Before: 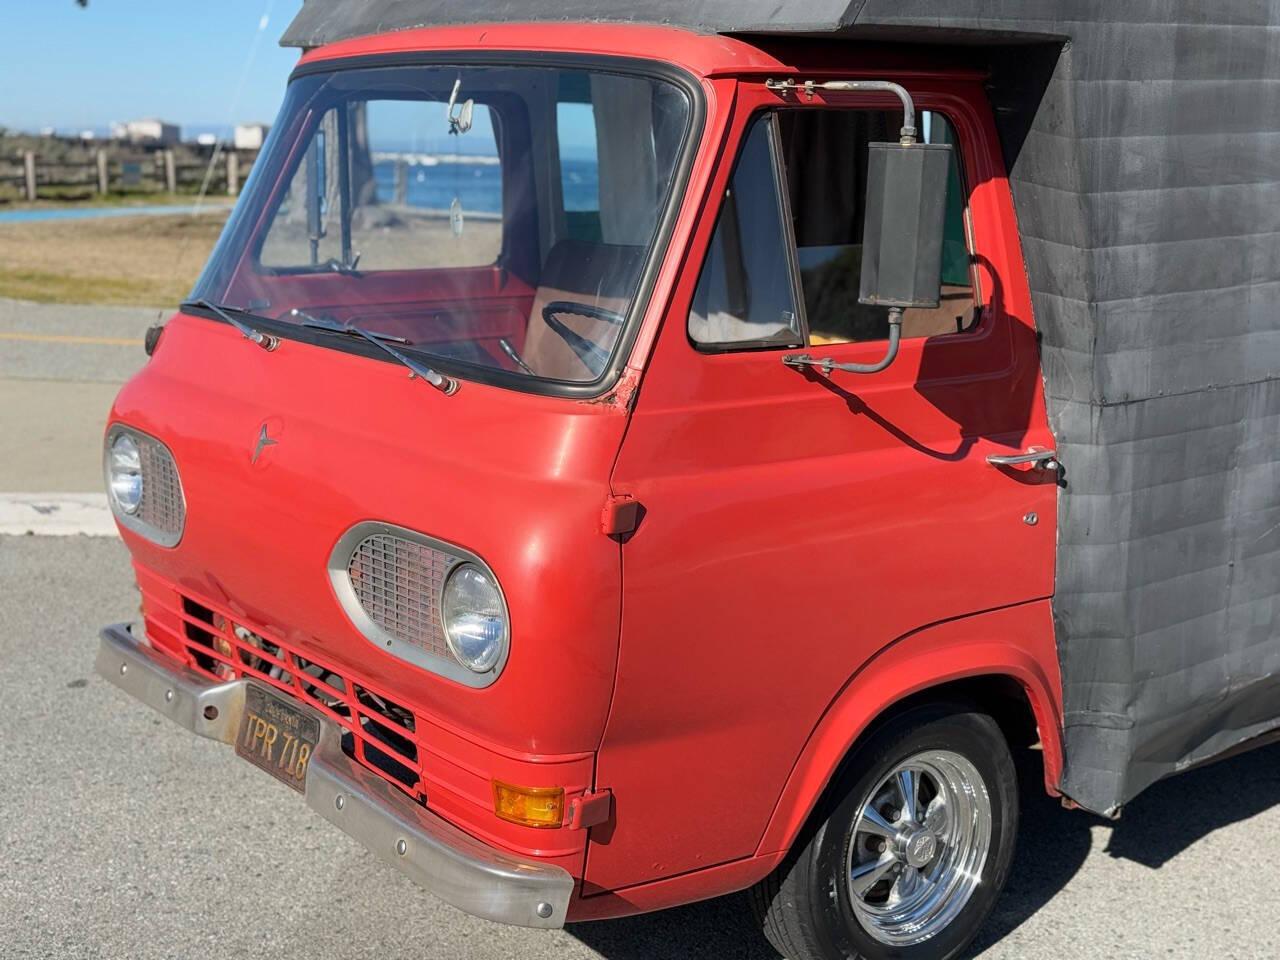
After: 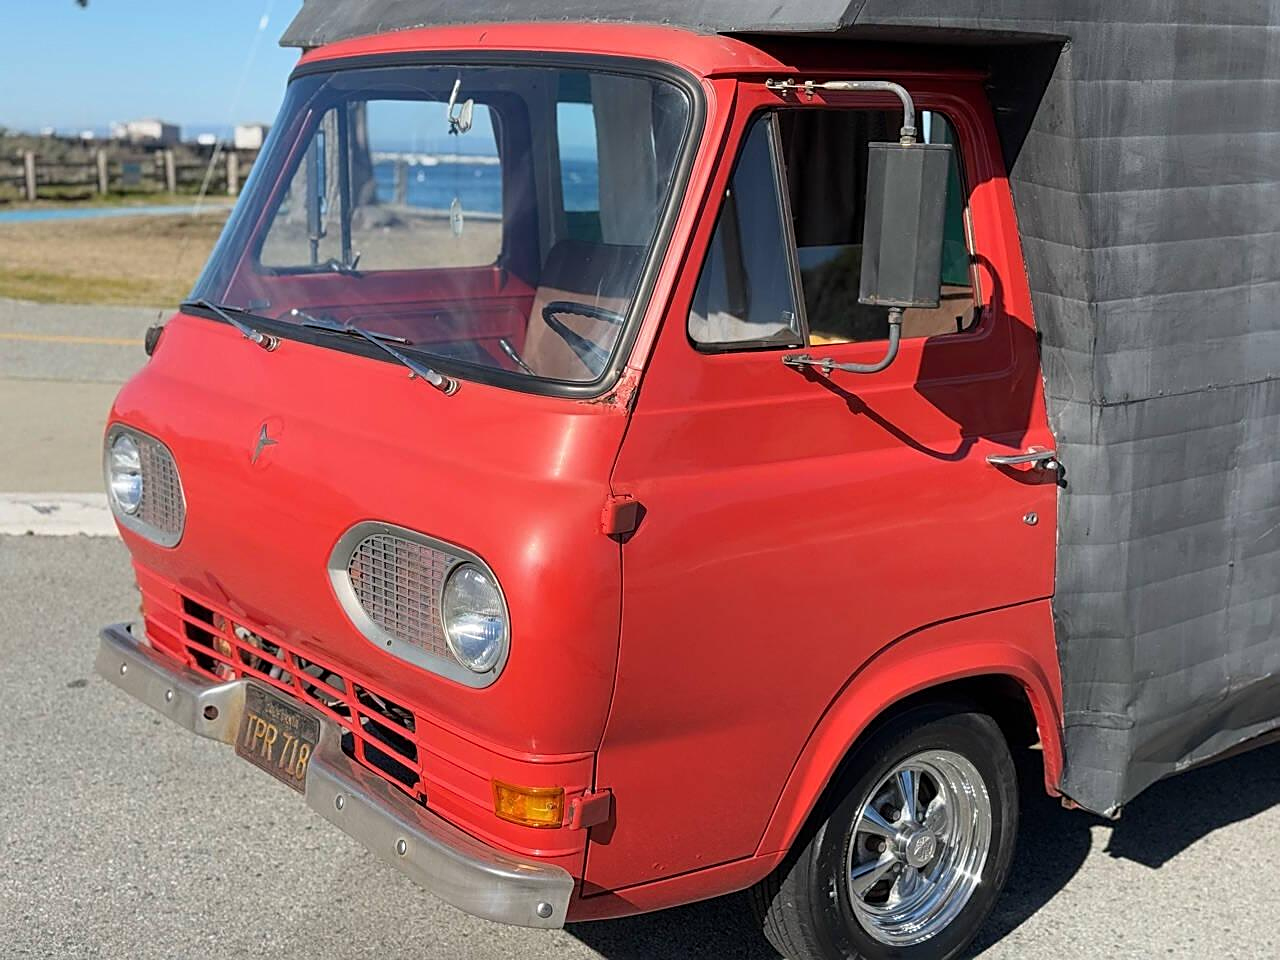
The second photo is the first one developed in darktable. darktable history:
sharpen: radius 1.967
